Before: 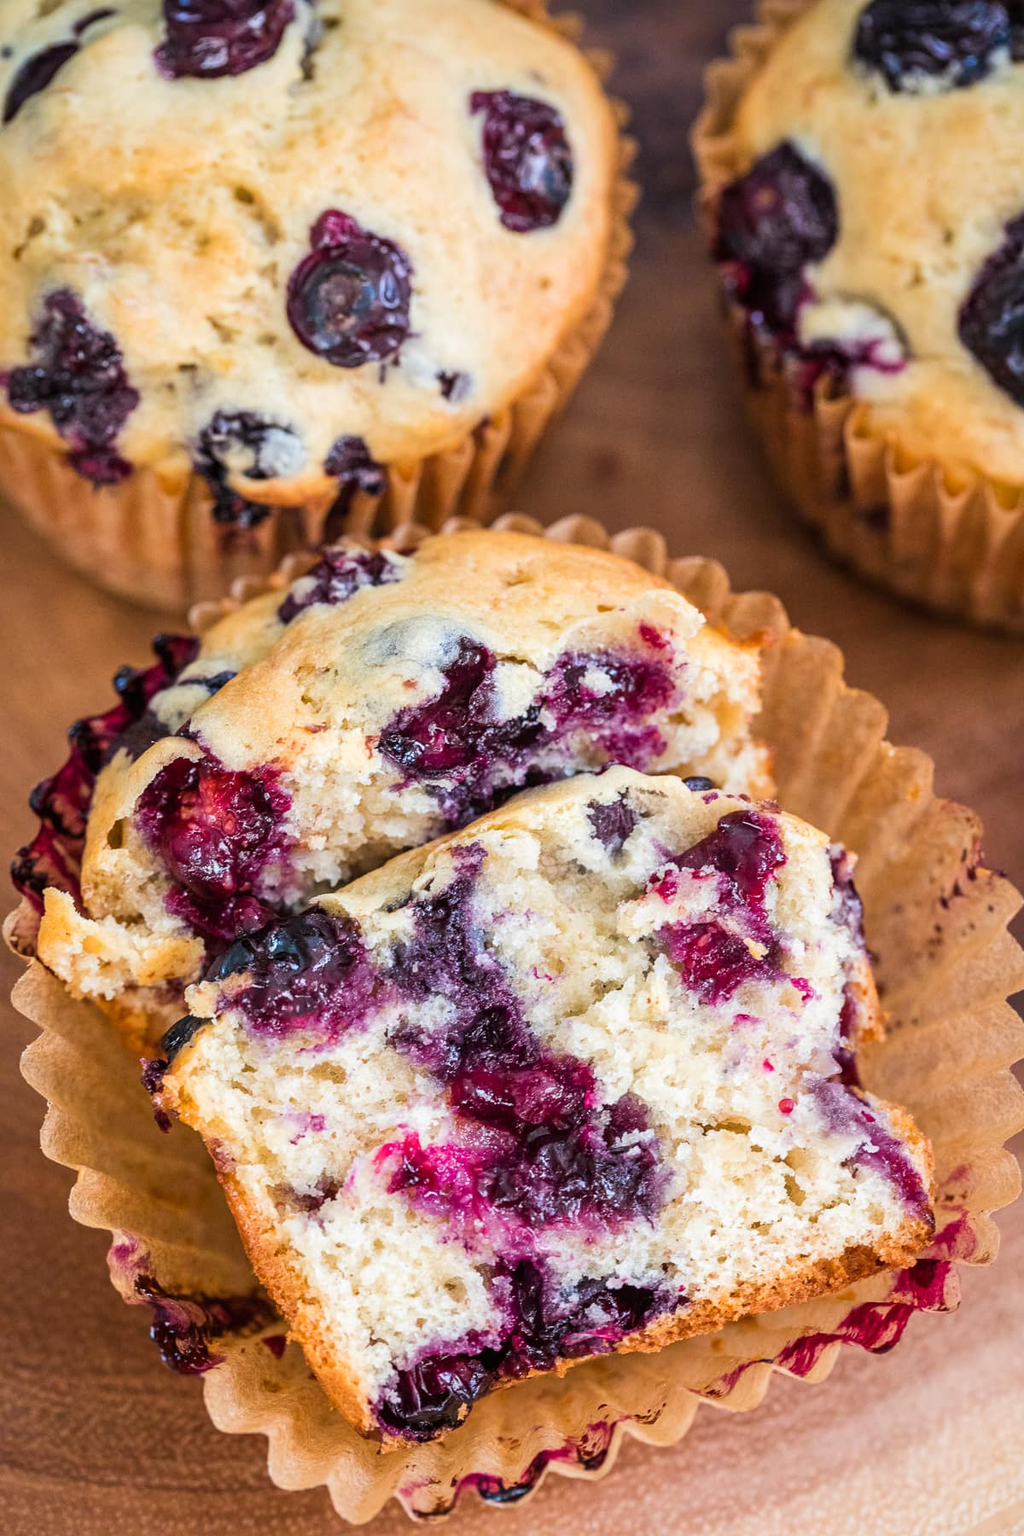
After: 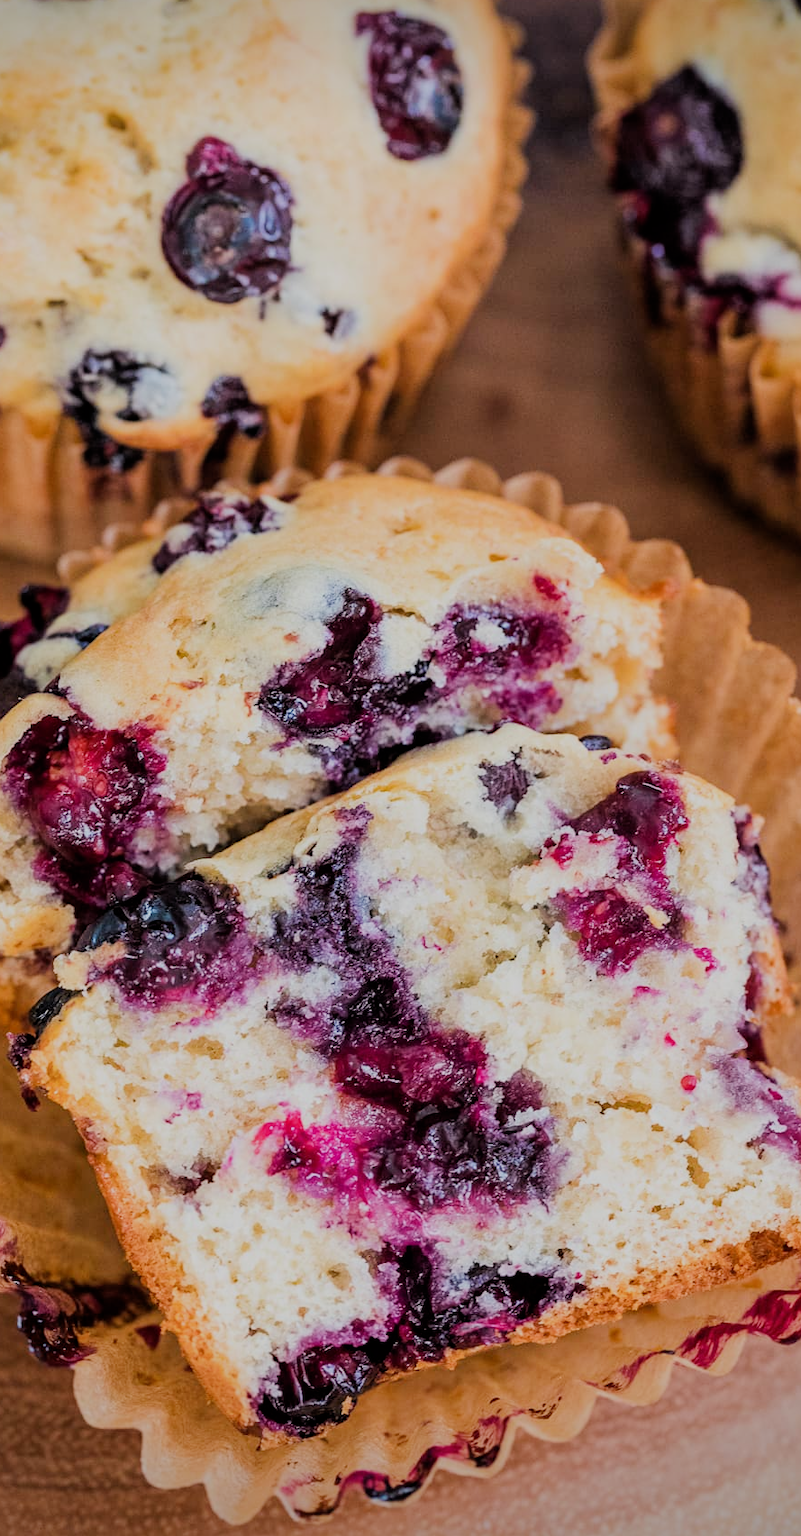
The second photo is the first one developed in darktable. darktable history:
filmic rgb: black relative exposure -6.98 EV, white relative exposure 5.63 EV, hardness 2.86
vignetting: fall-off start 97.23%, saturation -0.024, center (-0.033, -0.042), width/height ratio 1.179, unbound false
crop and rotate: left 13.15%, top 5.251%, right 12.609%
